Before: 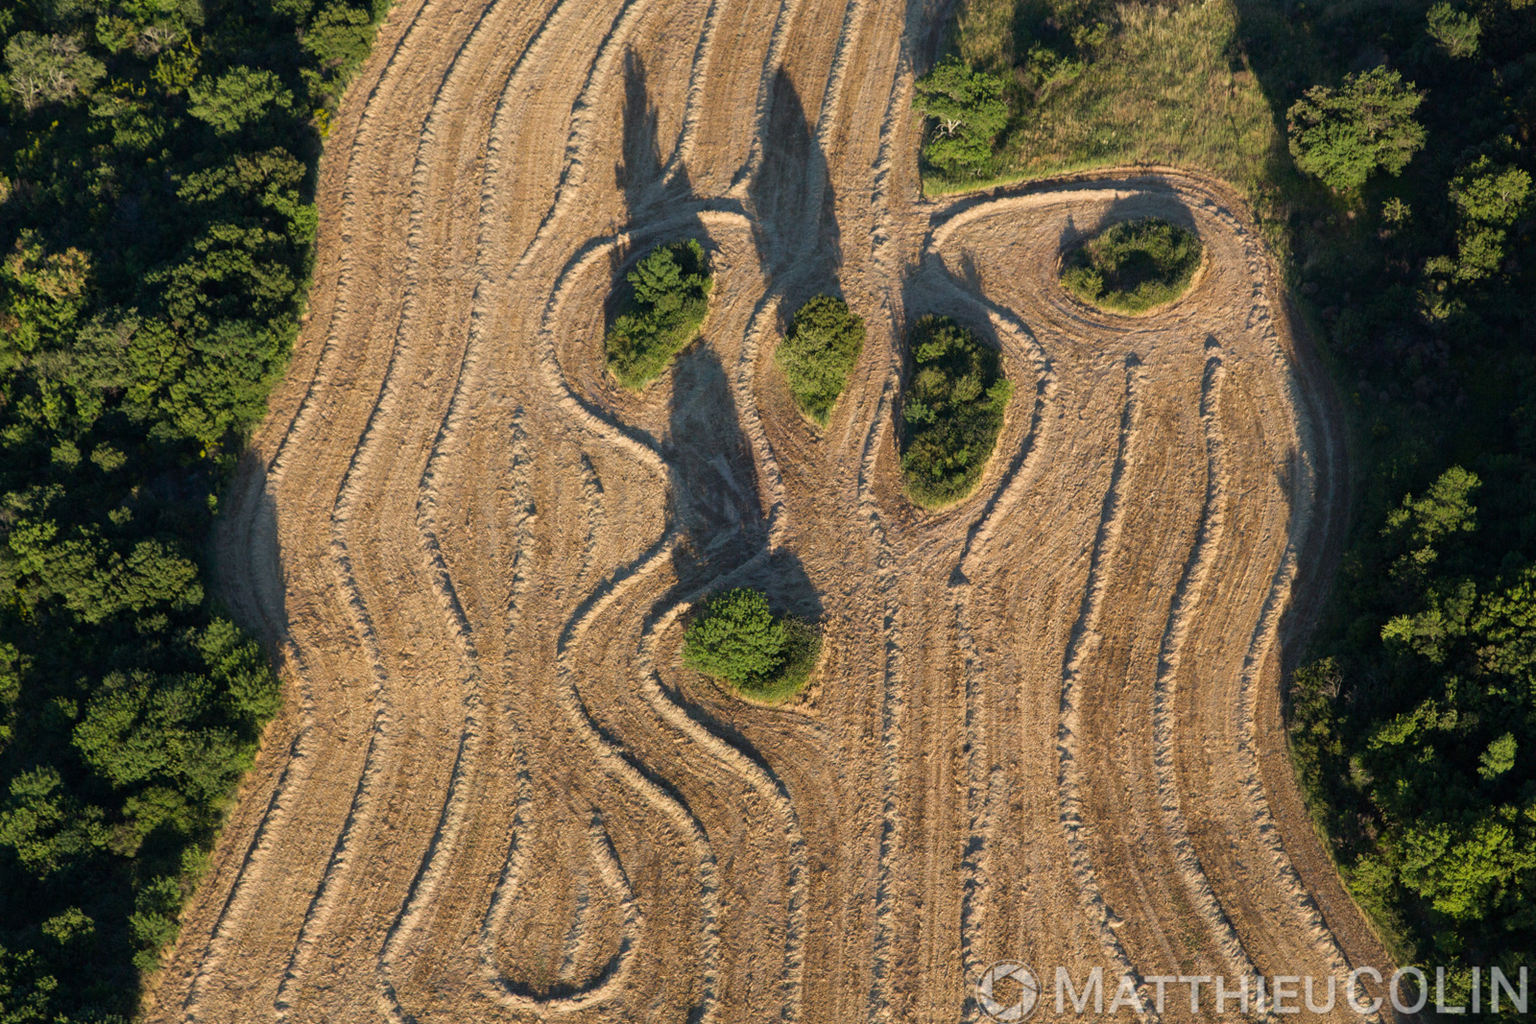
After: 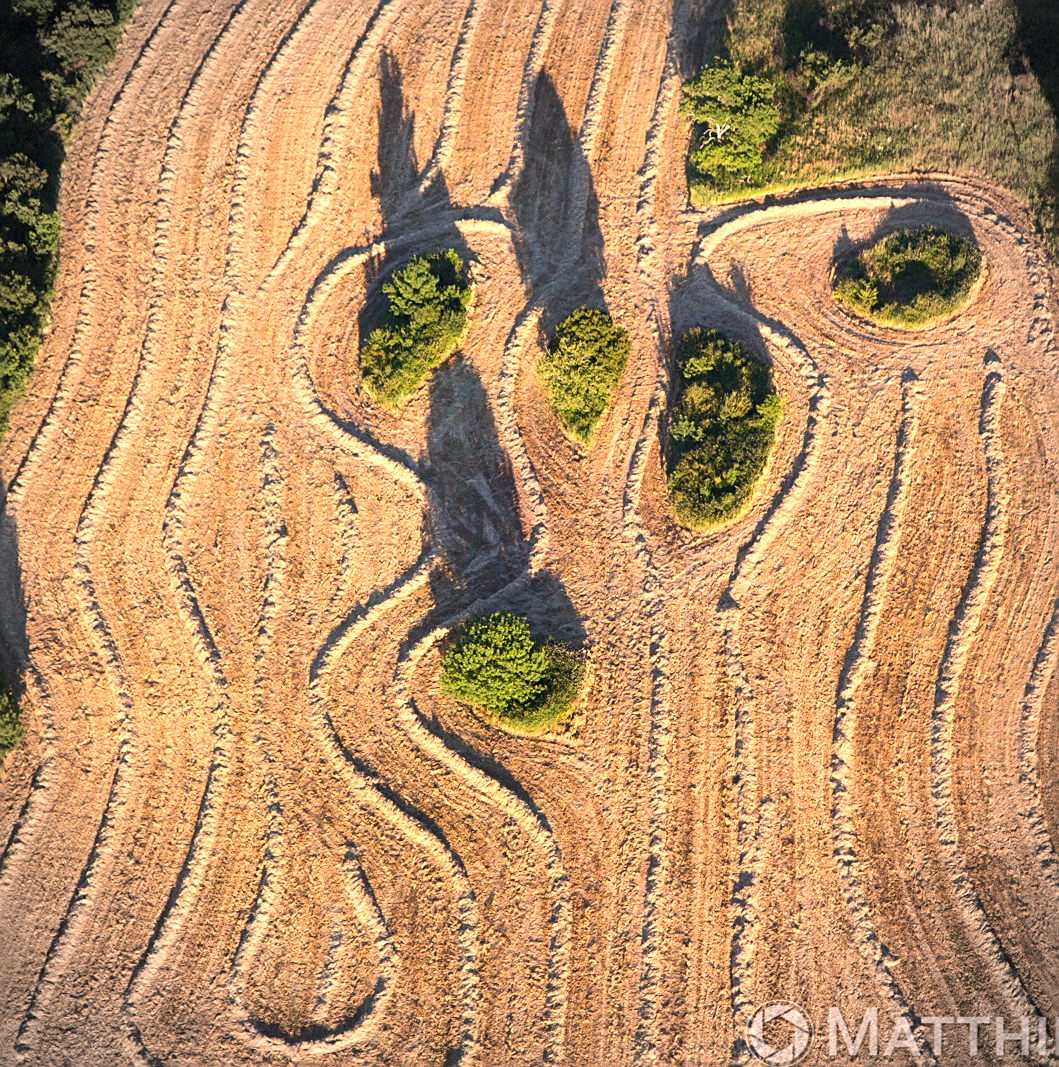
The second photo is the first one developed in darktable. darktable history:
tone equalizer: on, module defaults
crop: left 16.939%, right 16.852%
vignetting: fall-off start 74.62%, fall-off radius 66.48%, brightness -0.575, dithering 8-bit output
contrast brightness saturation: saturation 0.101
sharpen: on, module defaults
exposure: black level correction -0.001, exposure 0.91 EV, compensate exposure bias true, compensate highlight preservation false
color correction: highlights a* 12.47, highlights b* 5.61
tone curve: curves: ch0 [(0, 0) (0.339, 0.306) (0.687, 0.706) (1, 1)], color space Lab, independent channels, preserve colors none
